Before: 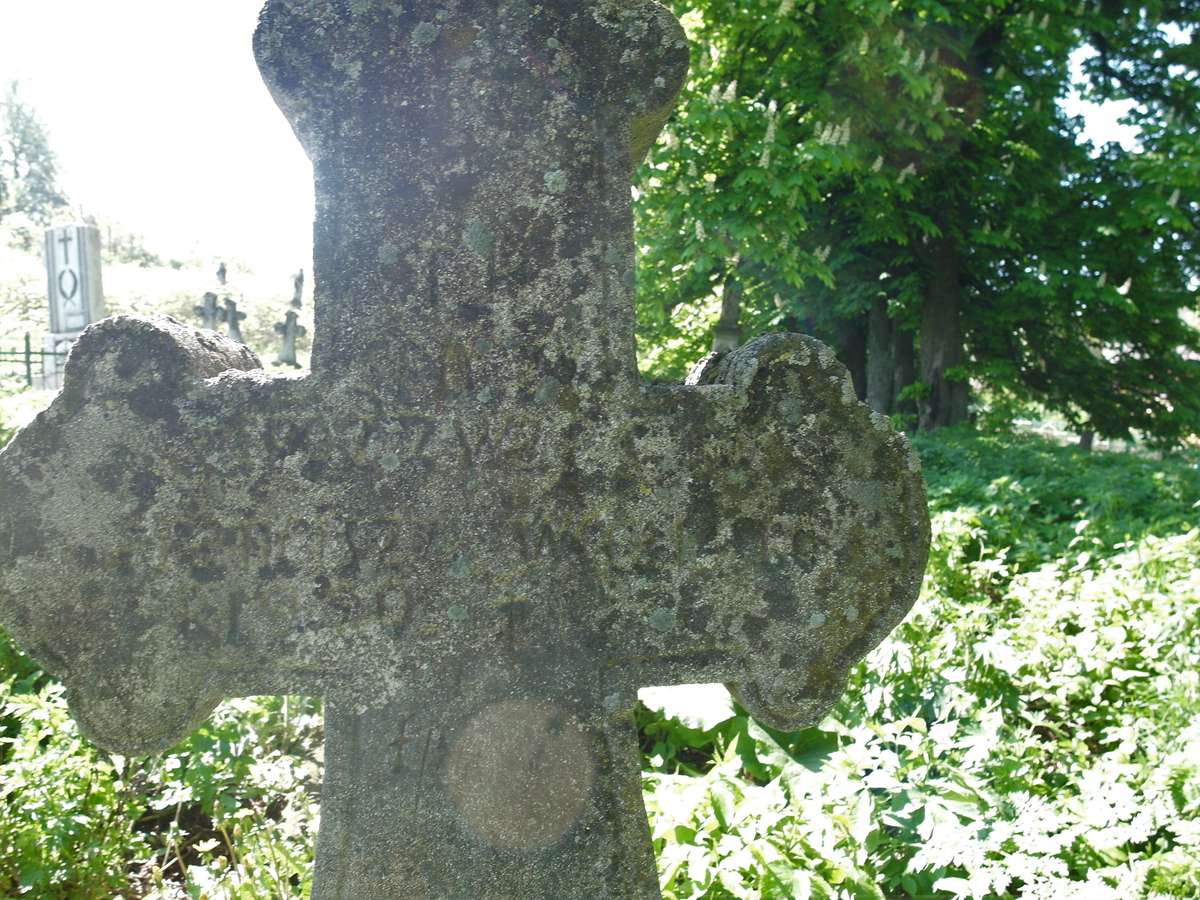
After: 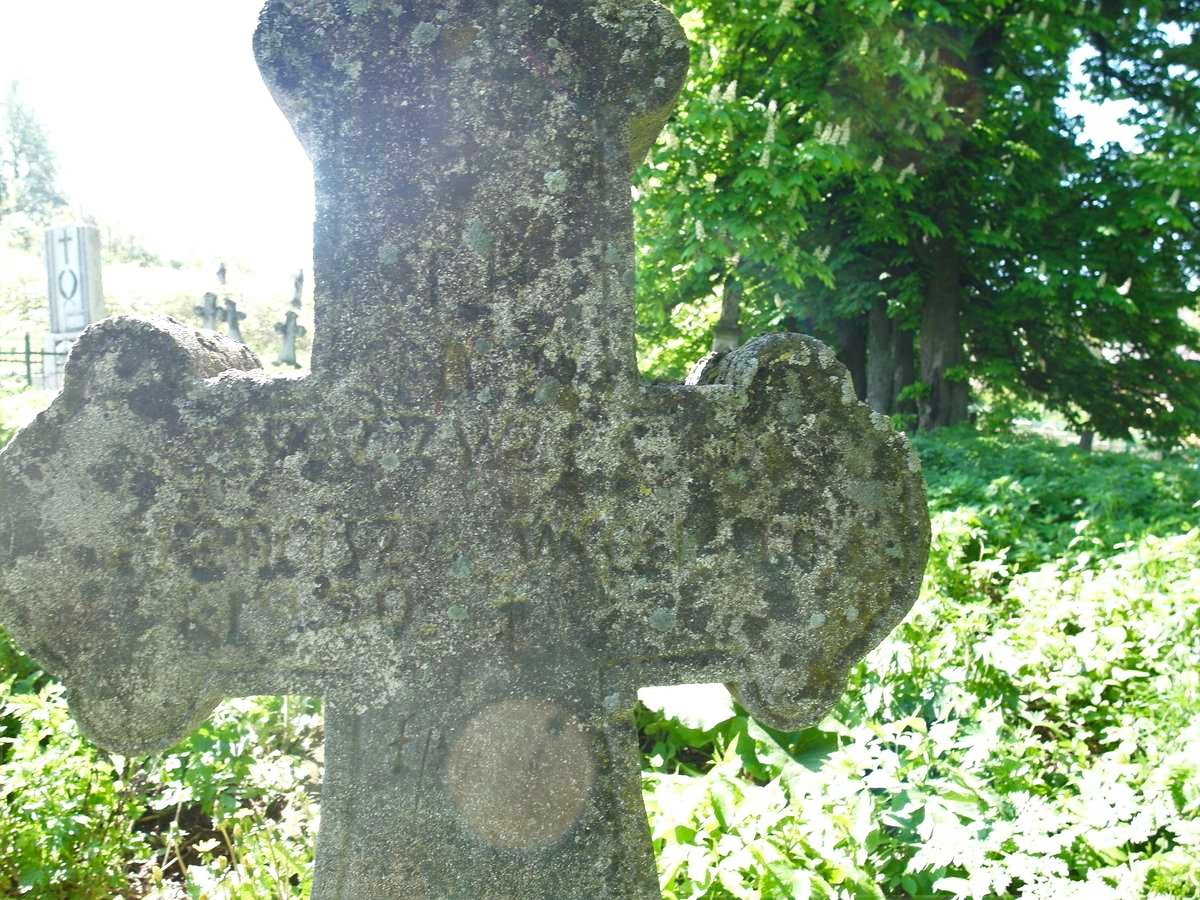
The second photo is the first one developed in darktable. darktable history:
contrast brightness saturation: contrast 0.198, brightness 0.158, saturation 0.223
